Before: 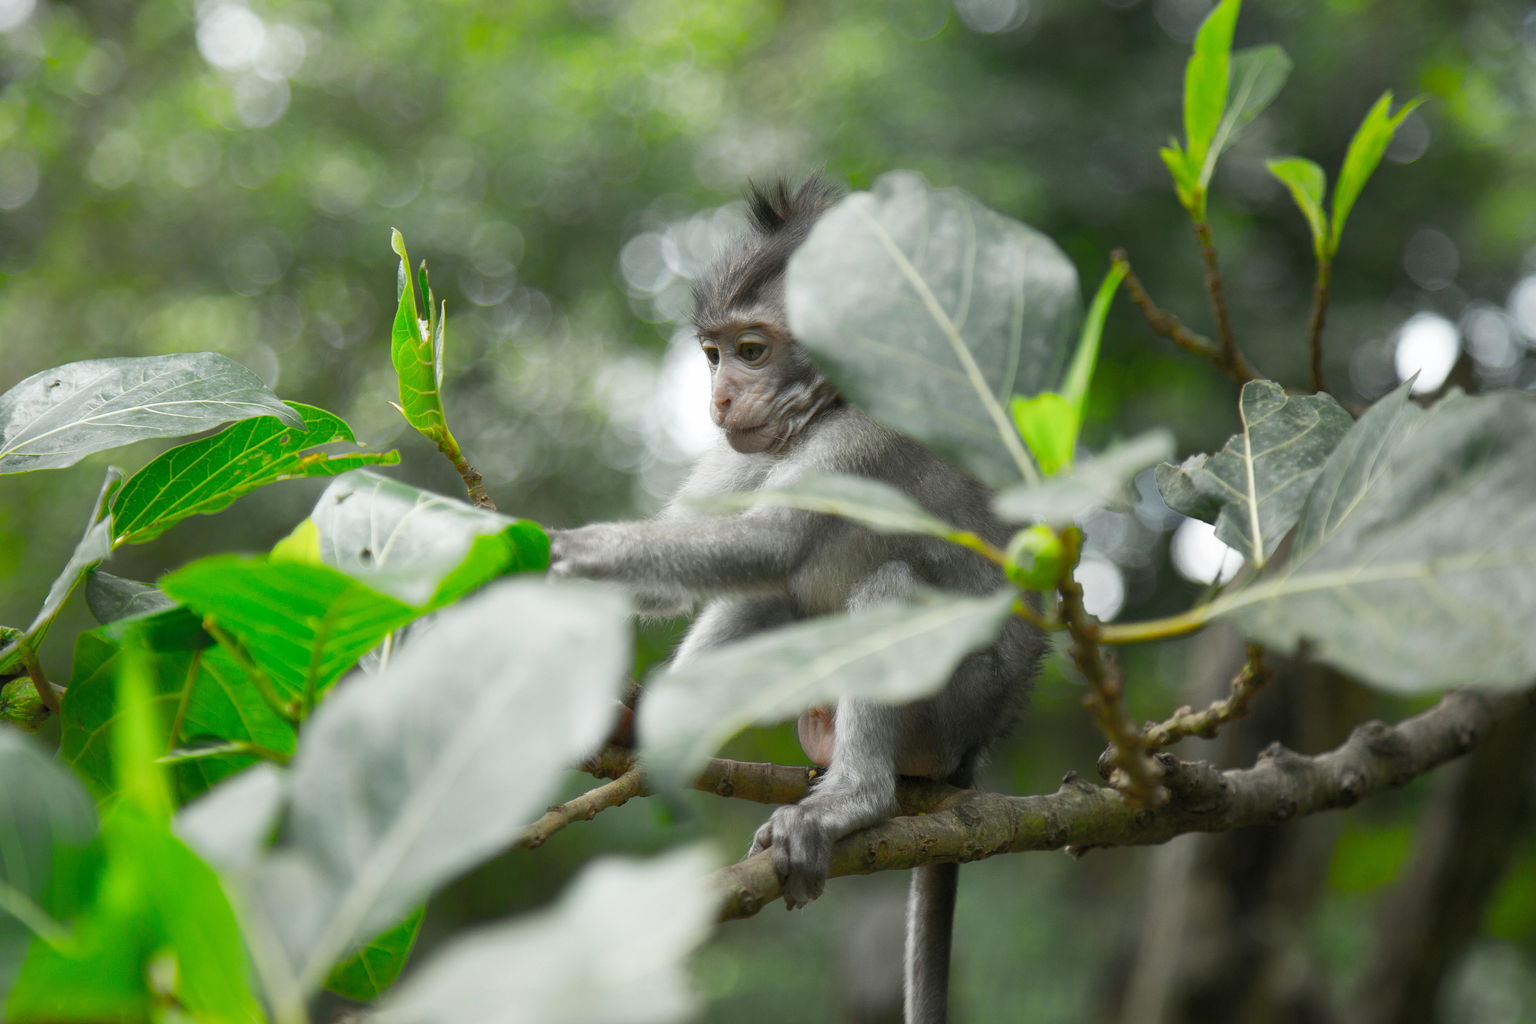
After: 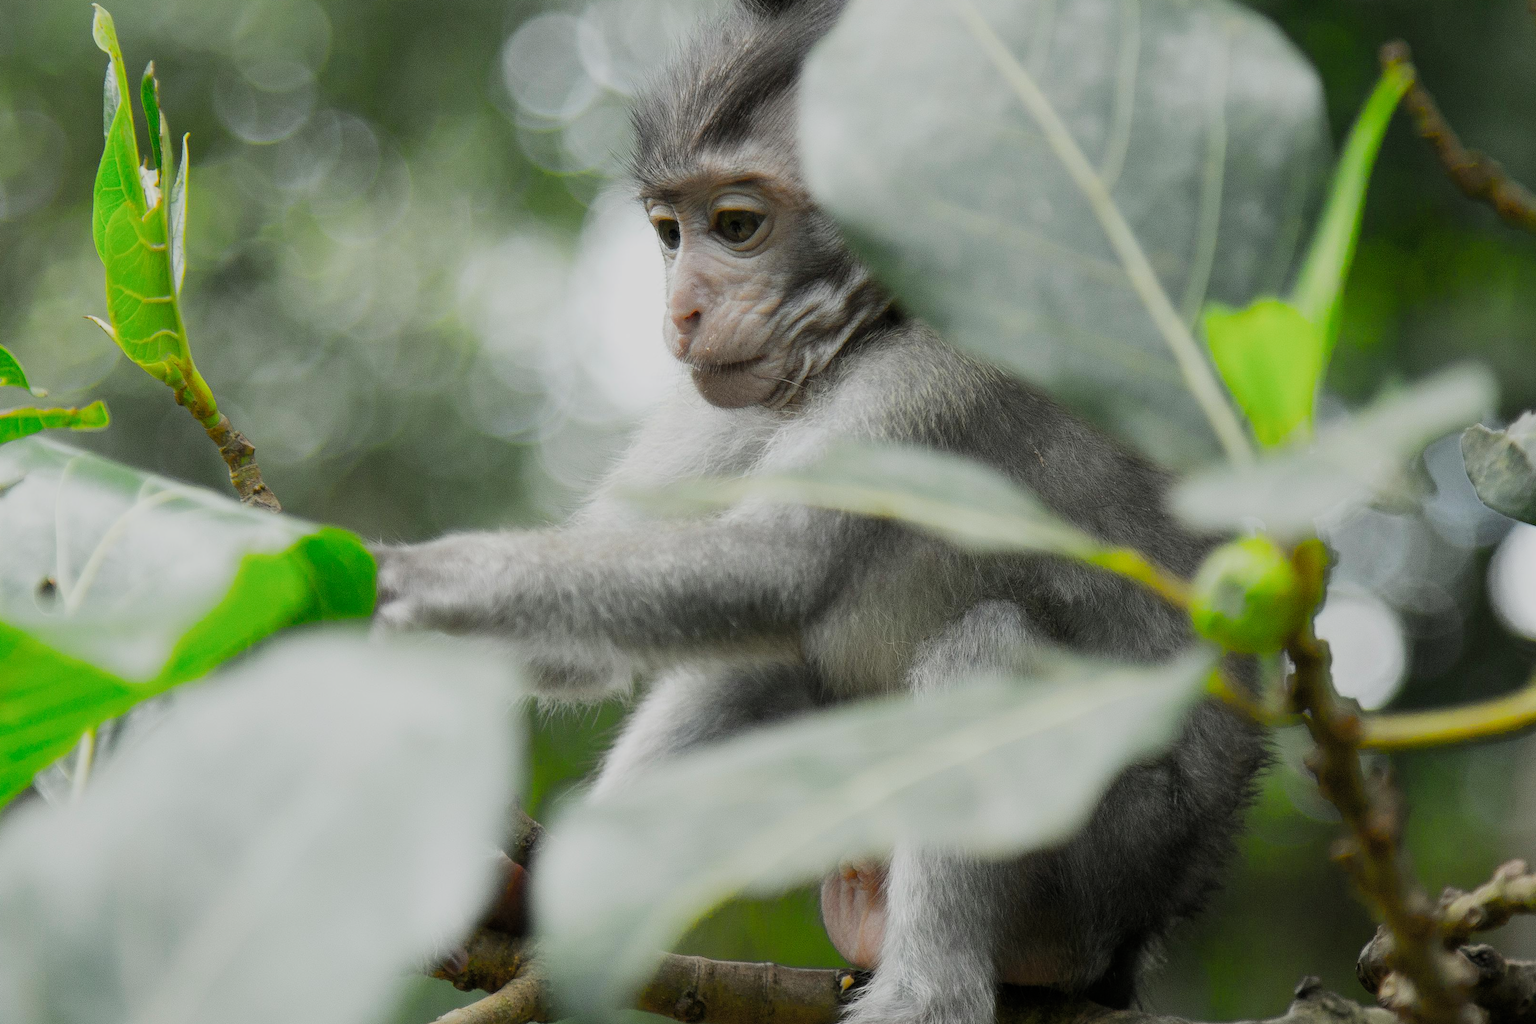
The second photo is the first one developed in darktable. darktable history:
filmic rgb: black relative exposure -7.65 EV, white relative exposure 4.56 EV, hardness 3.61, contrast 1.05
crop and rotate: left 22.13%, top 22.054%, right 22.026%, bottom 22.102%
